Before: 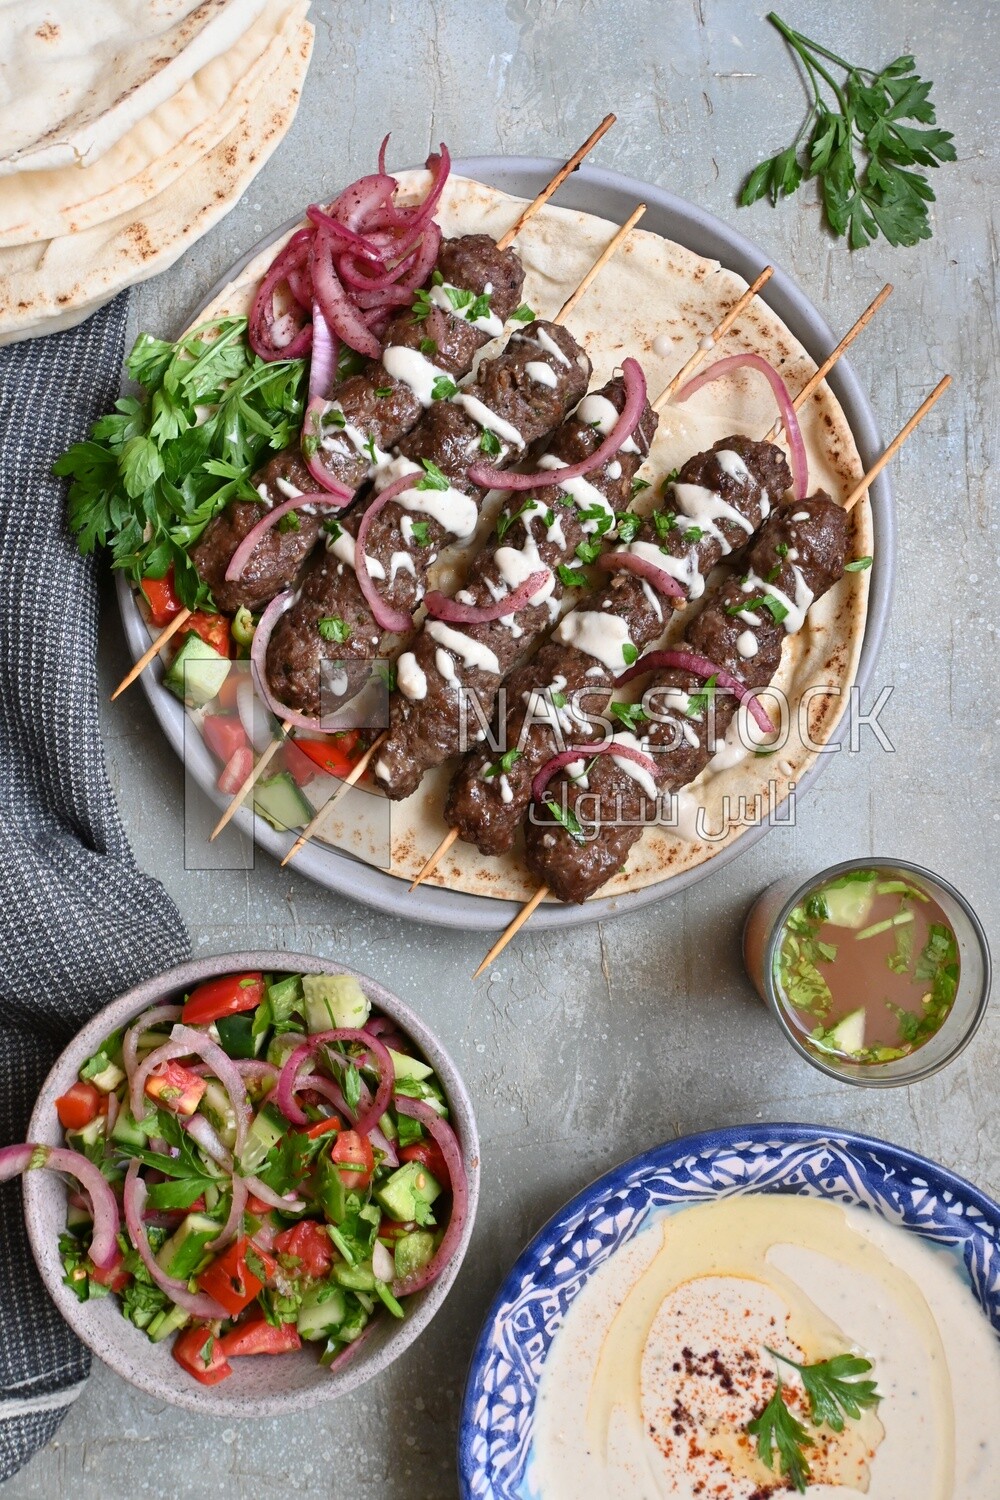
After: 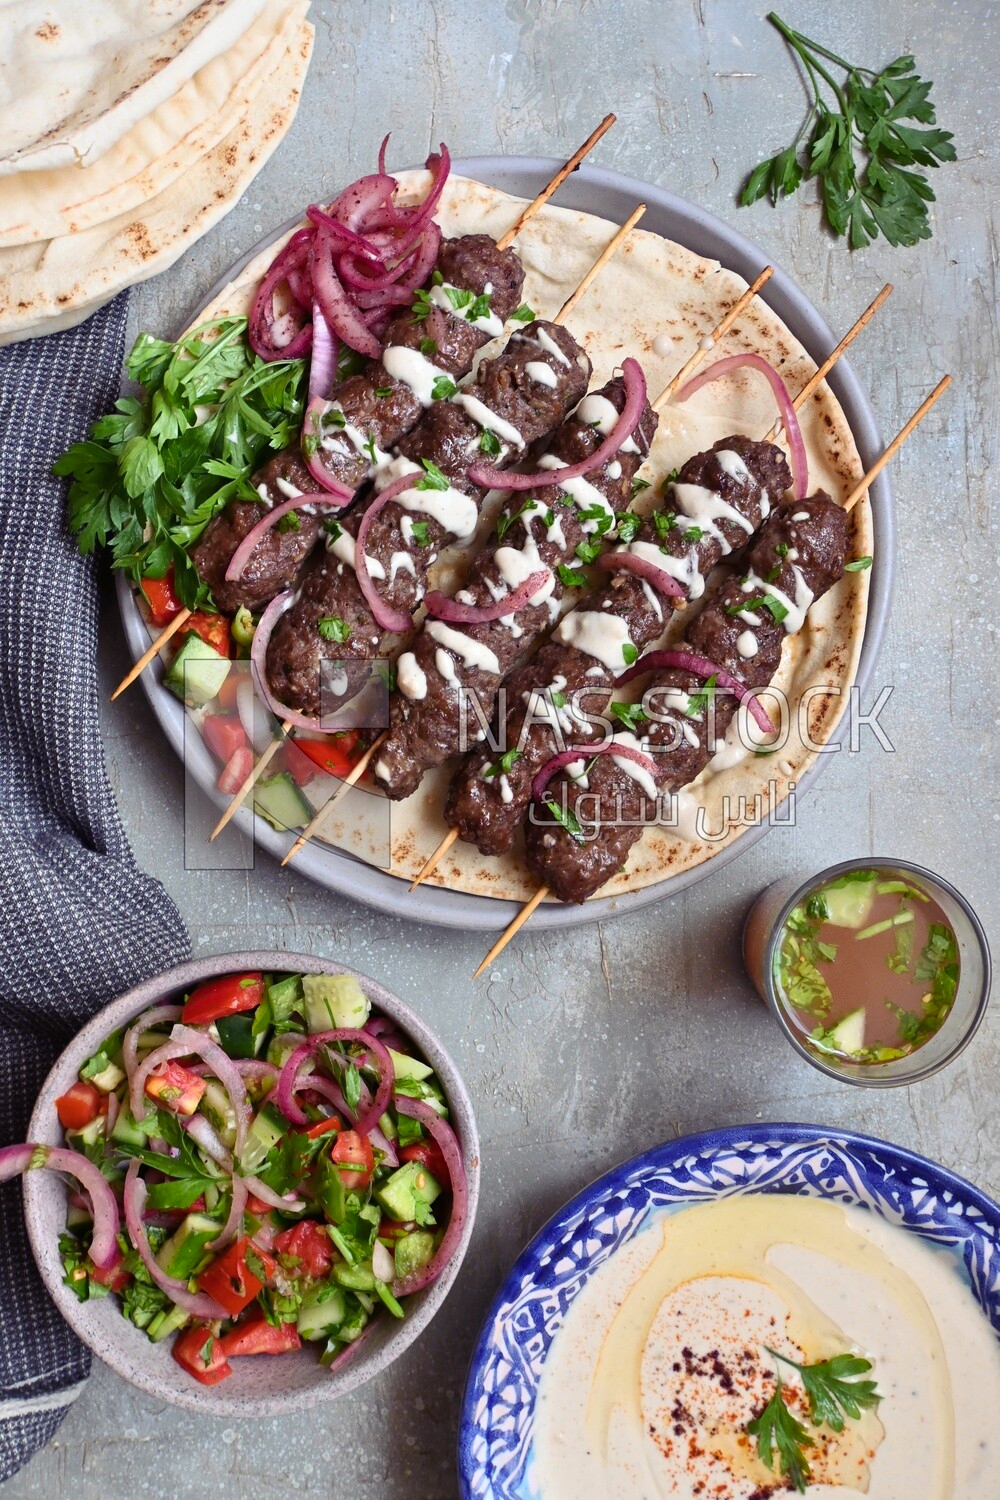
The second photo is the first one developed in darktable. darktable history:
color balance rgb: shadows lift › luminance -21.382%, shadows lift › chroma 8.94%, shadows lift › hue 284.35°, linear chroma grading › global chroma 0.862%, perceptual saturation grading › global saturation 3.699%, global vibrance 14.301%
